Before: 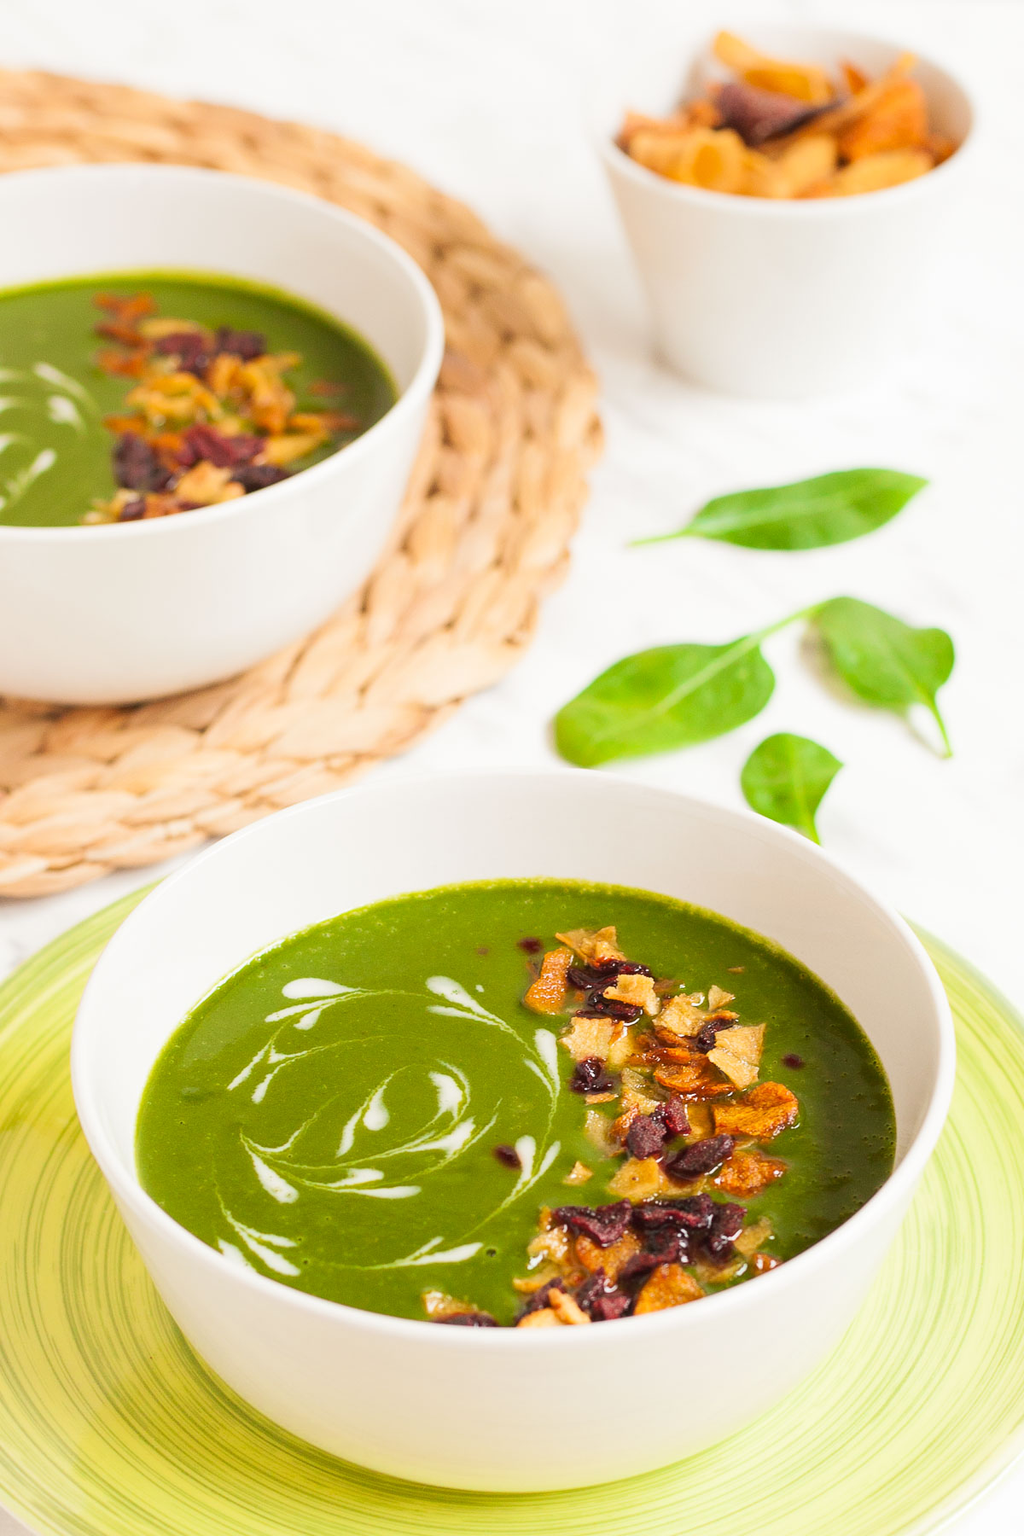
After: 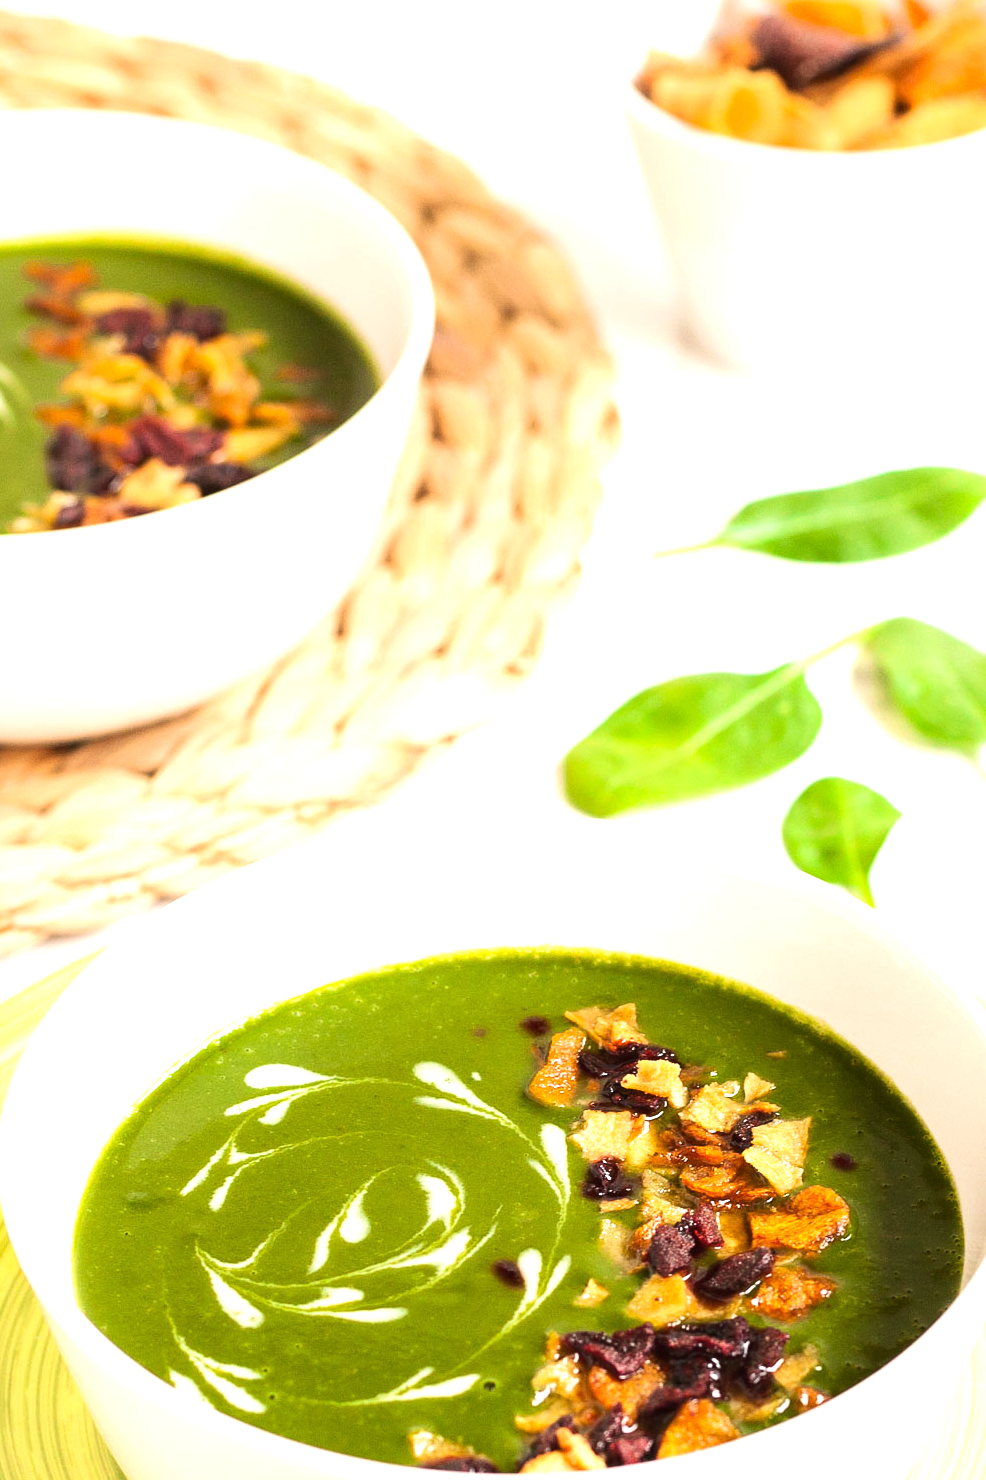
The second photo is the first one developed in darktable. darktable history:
crop and rotate: left 7.196%, top 4.574%, right 10.605%, bottom 13.178%
tone equalizer: -8 EV -0.75 EV, -7 EV -0.7 EV, -6 EV -0.6 EV, -5 EV -0.4 EV, -3 EV 0.4 EV, -2 EV 0.6 EV, -1 EV 0.7 EV, +0 EV 0.75 EV, edges refinement/feathering 500, mask exposure compensation -1.57 EV, preserve details no
